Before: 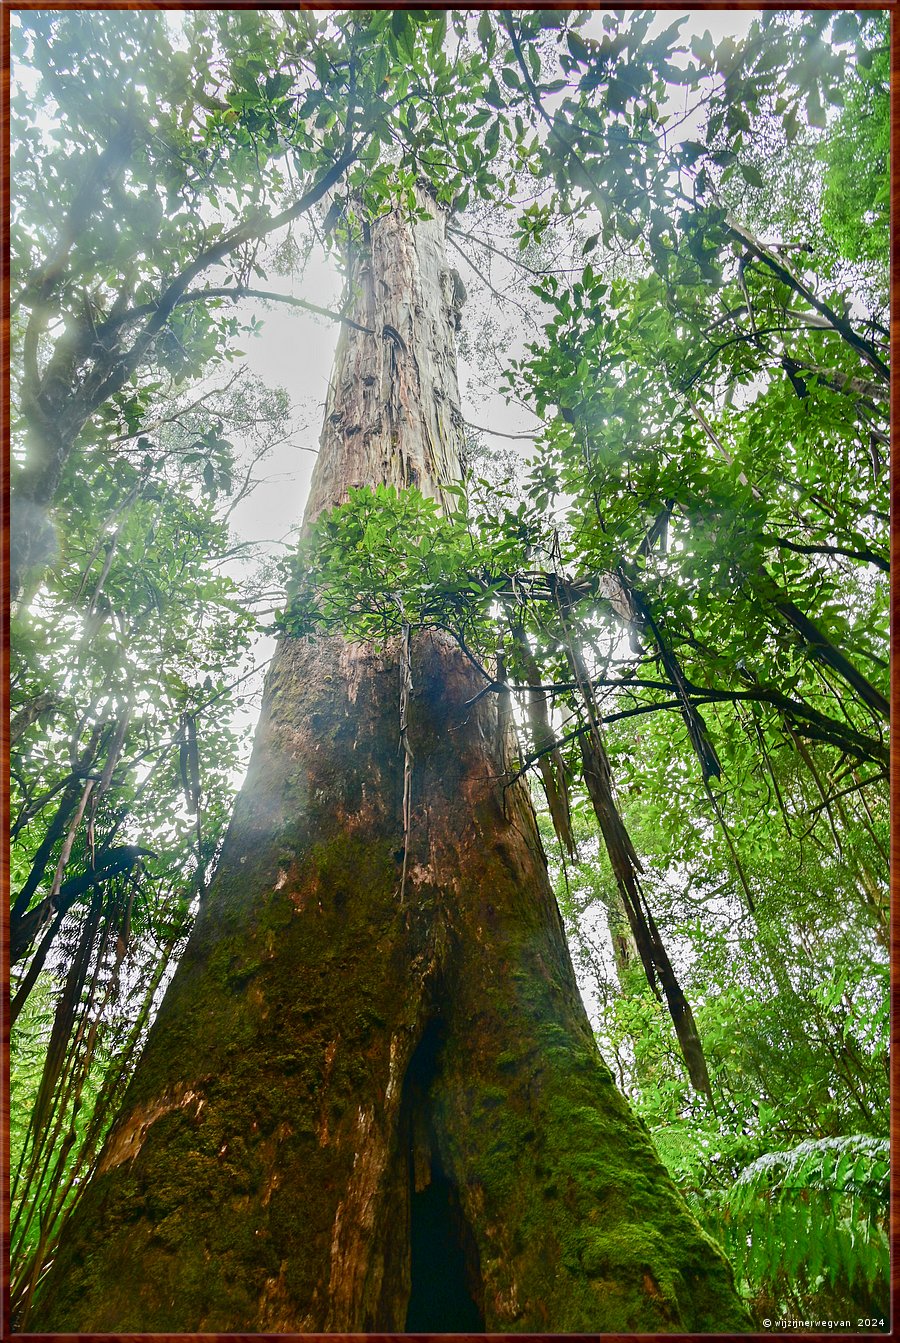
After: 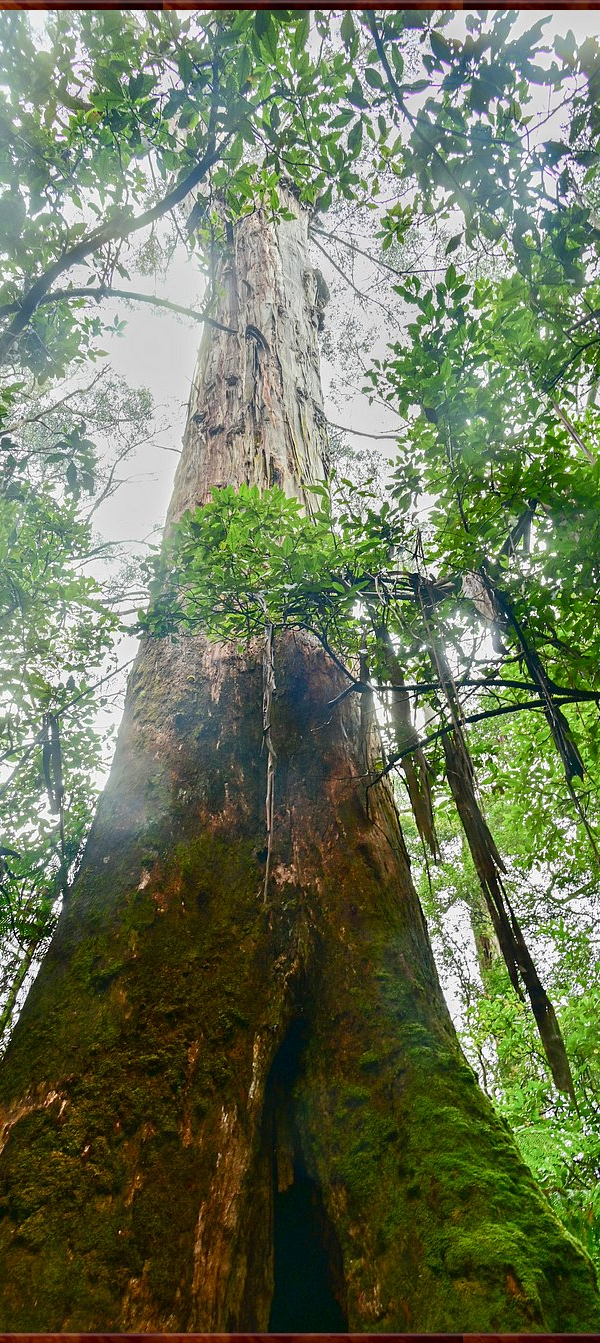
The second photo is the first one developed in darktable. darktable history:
crop and rotate: left 15.281%, right 18.043%
